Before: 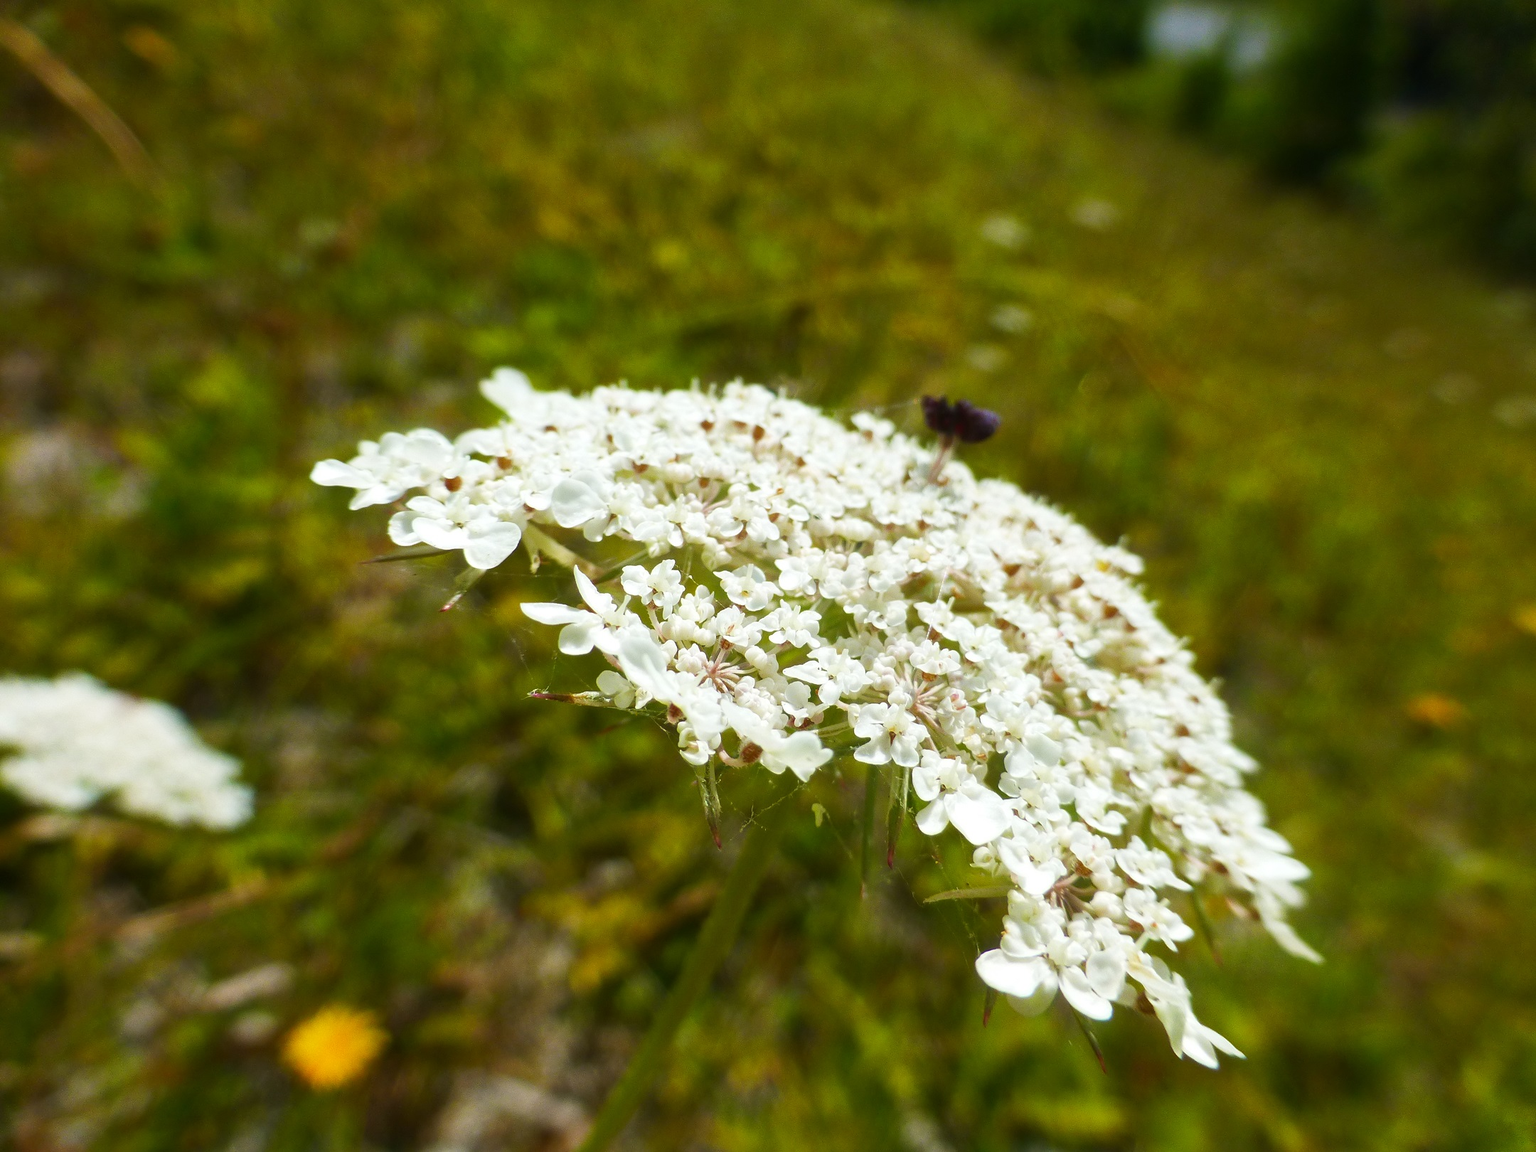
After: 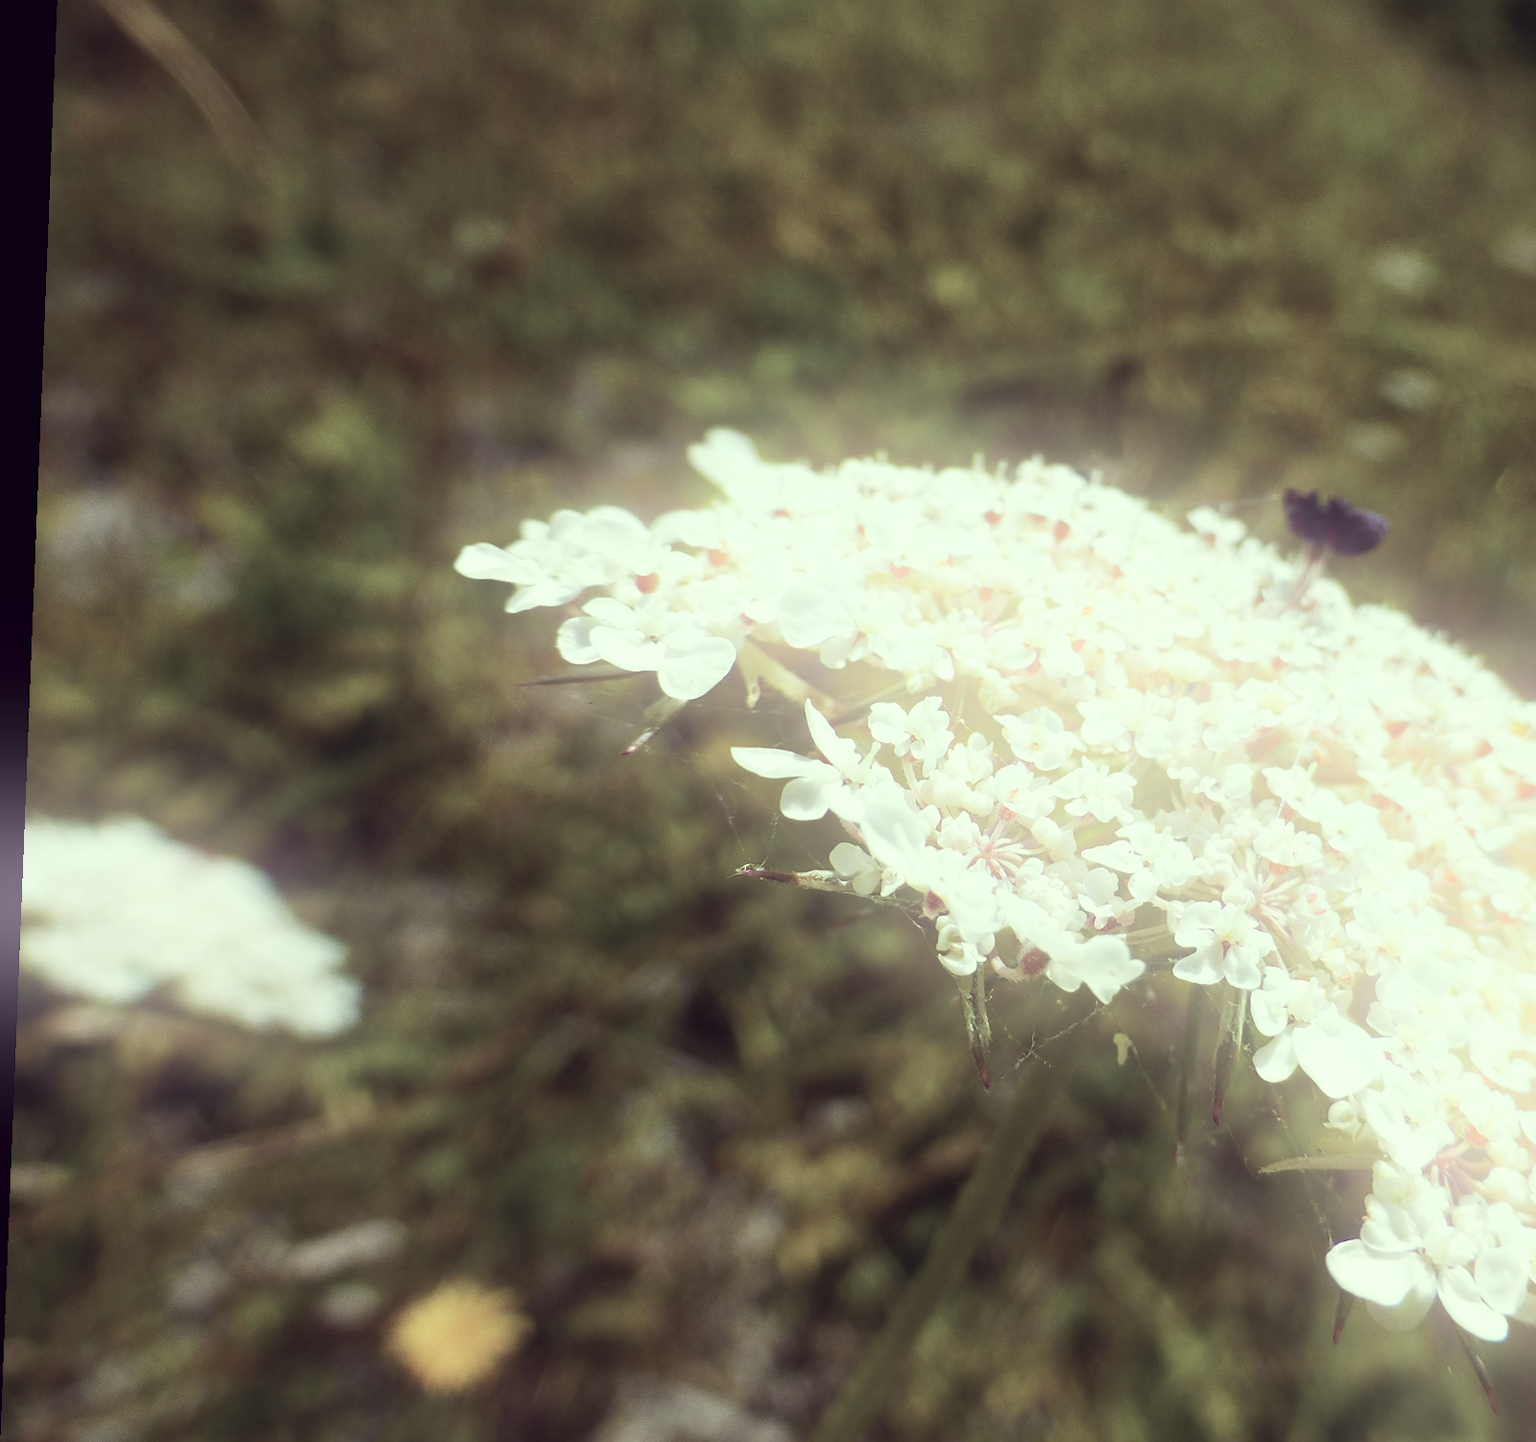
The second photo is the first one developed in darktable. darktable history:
rotate and perspective: rotation 2.27°, automatic cropping off
crop: top 5.803%, right 27.864%, bottom 5.804%
bloom: on, module defaults
color correction: highlights a* -20.17, highlights b* 20.27, shadows a* 20.03, shadows b* -20.46, saturation 0.43
